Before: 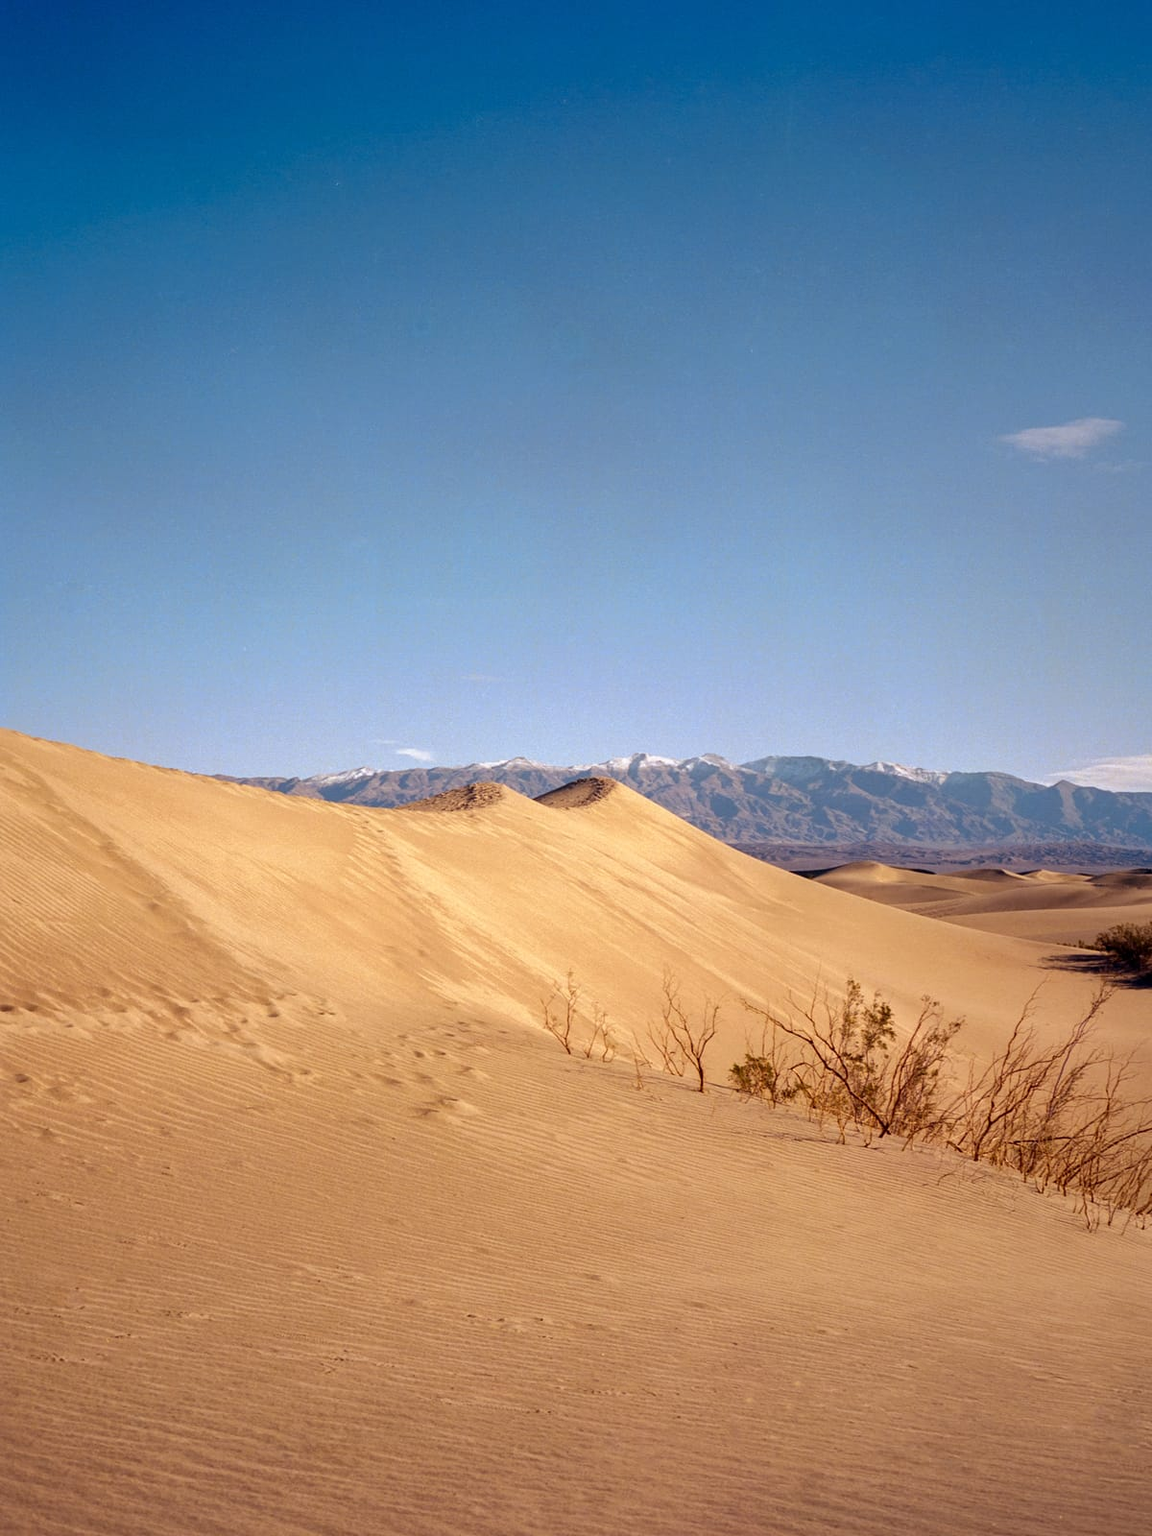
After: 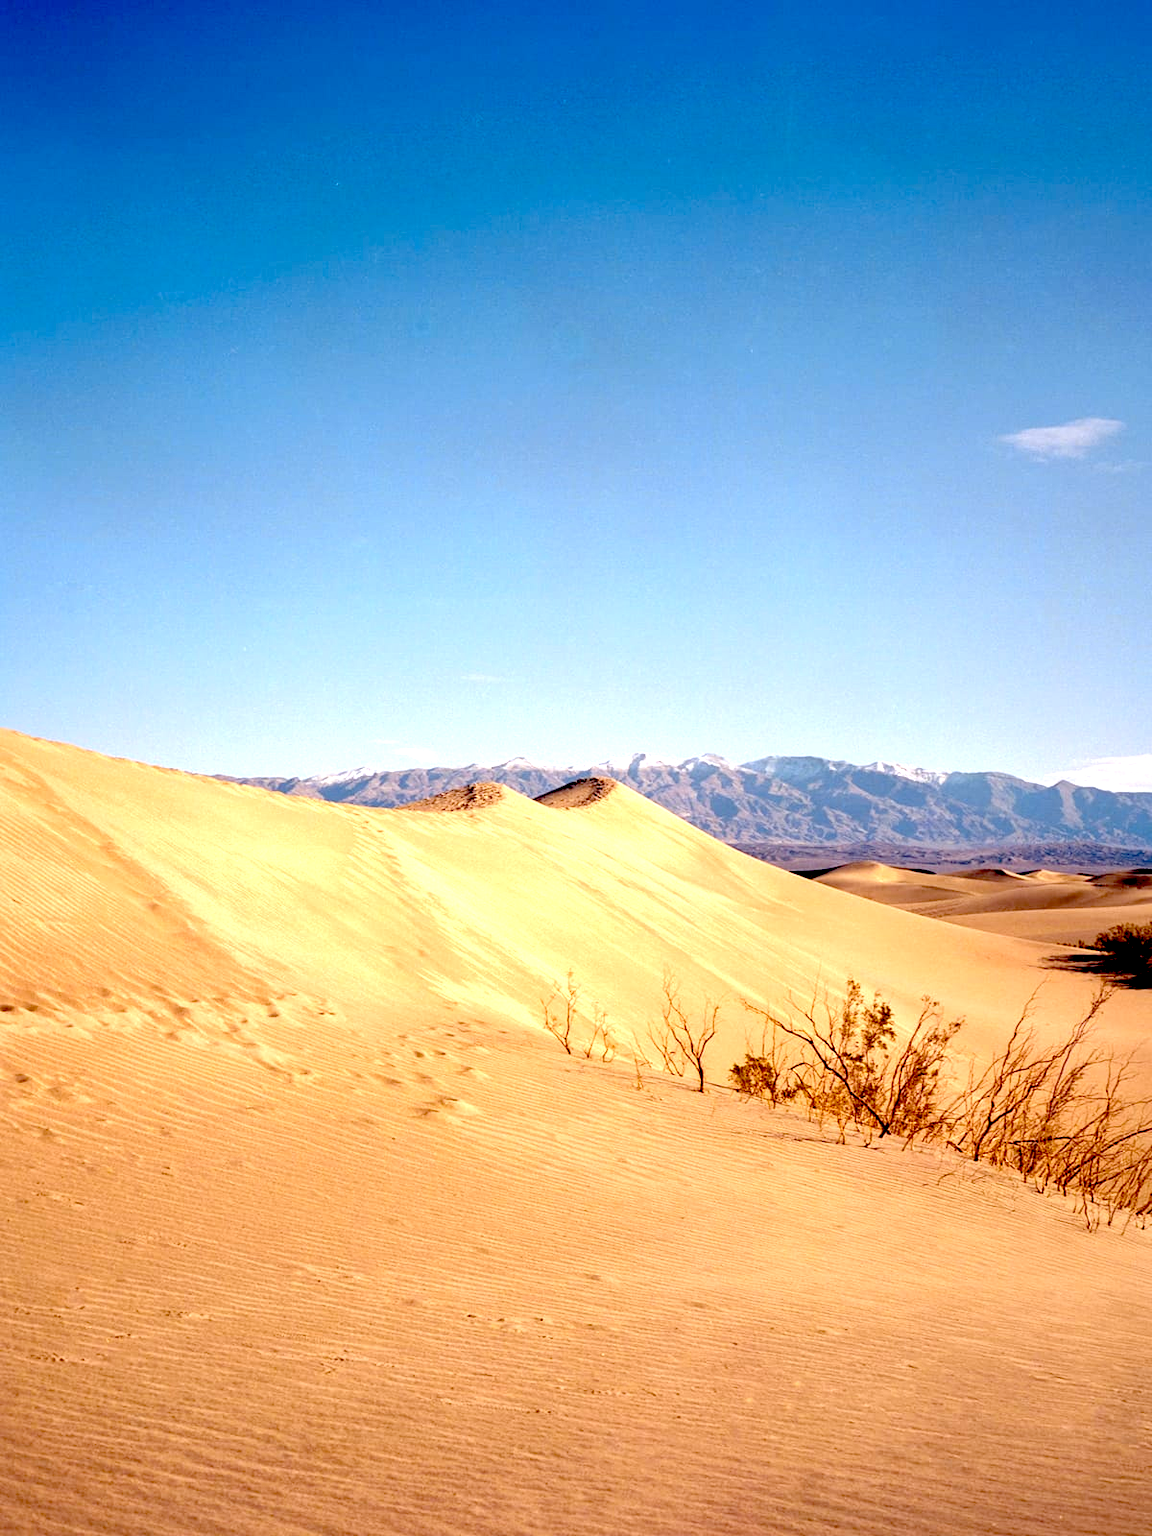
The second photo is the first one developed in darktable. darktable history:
exposure: black level correction 0.034, exposure 0.91 EV, compensate highlight preservation false
